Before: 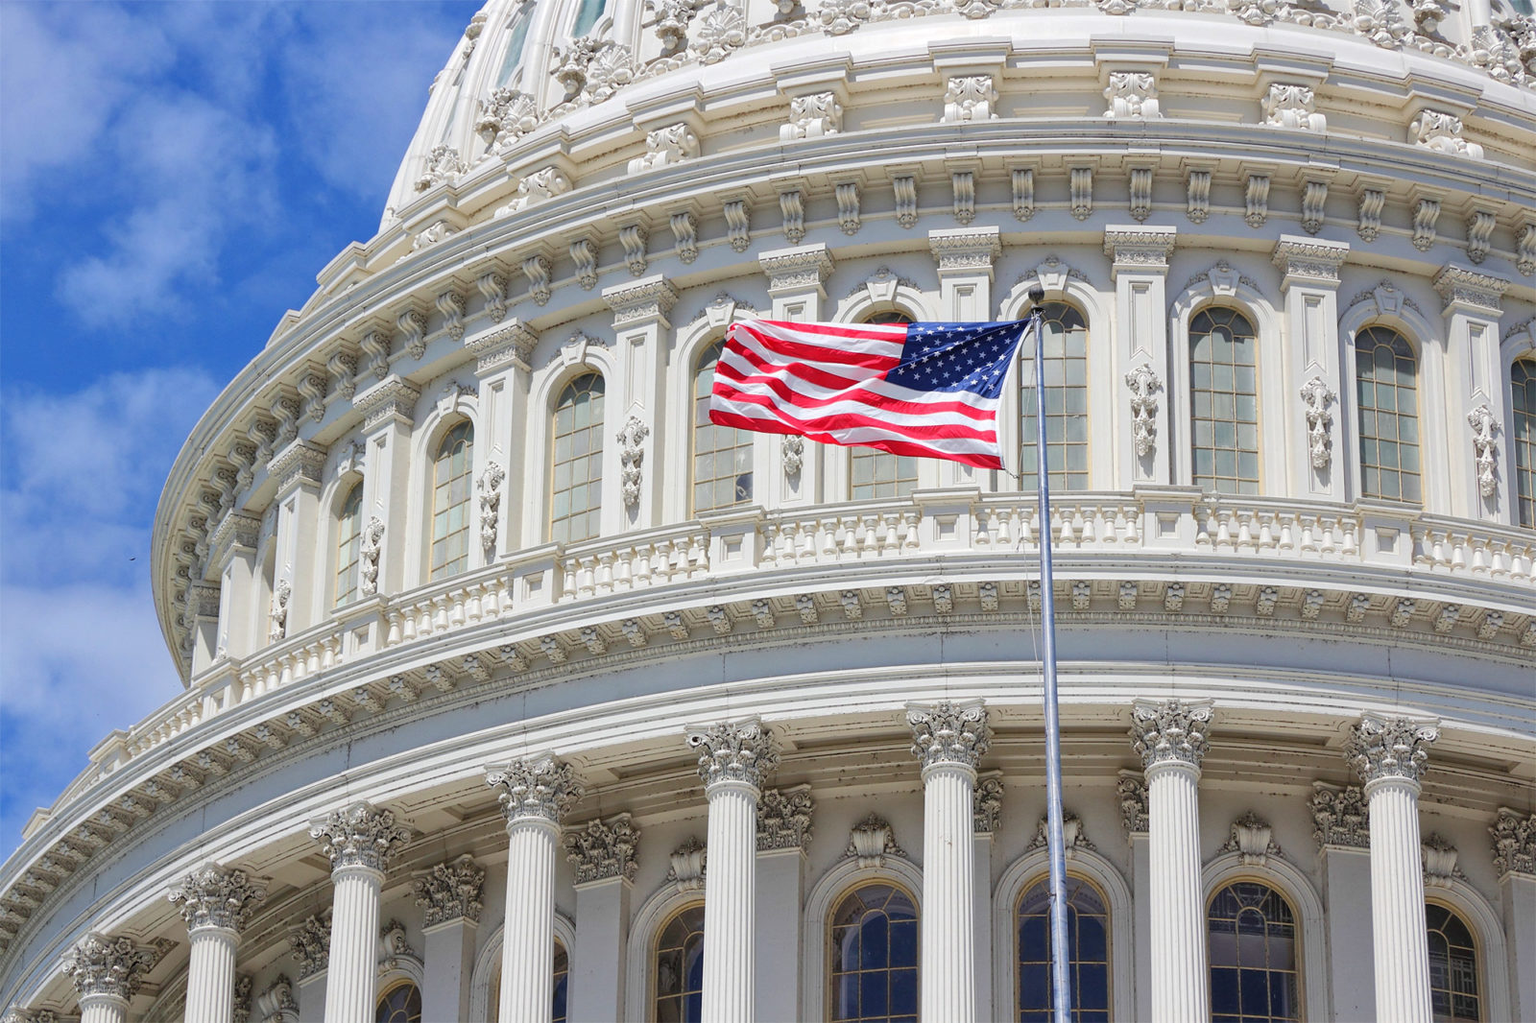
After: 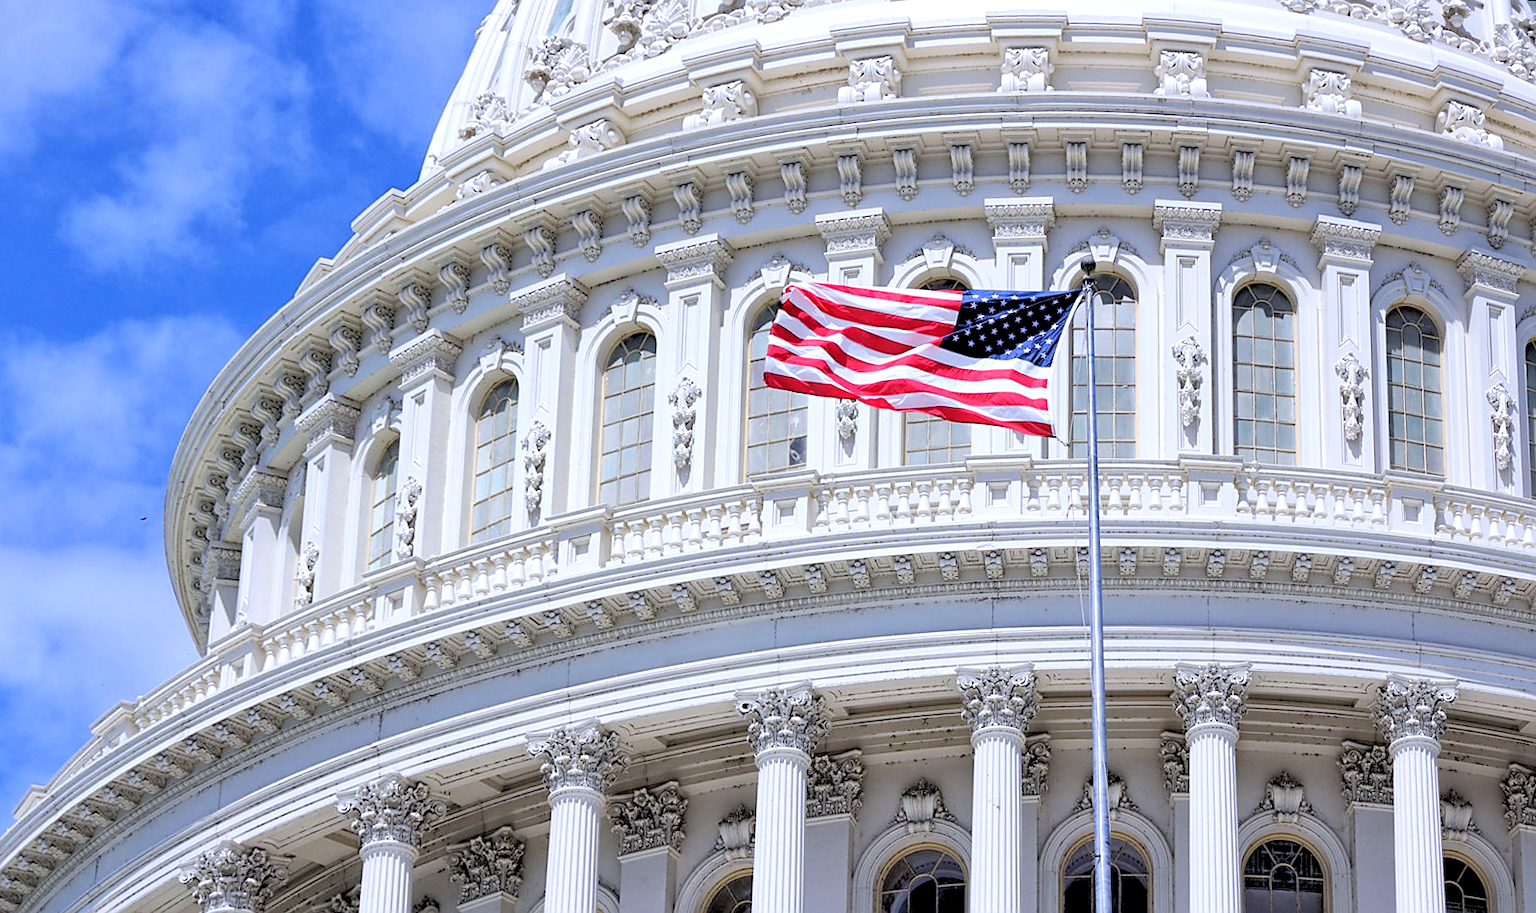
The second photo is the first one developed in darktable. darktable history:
rotate and perspective: rotation 0.679°, lens shift (horizontal) 0.136, crop left 0.009, crop right 0.991, crop top 0.078, crop bottom 0.95
white balance: red 0.967, blue 1.119, emerald 0.756
exposure: exposure 0.178 EV, compensate exposure bias true, compensate highlight preservation false
crop and rotate: top 0%, bottom 5.097%
rgb levels: levels [[0.029, 0.461, 0.922], [0, 0.5, 1], [0, 0.5, 1]]
levels: mode automatic, black 0.023%, white 99.97%, levels [0.062, 0.494, 0.925]
sharpen: radius 1.864, amount 0.398, threshold 1.271
